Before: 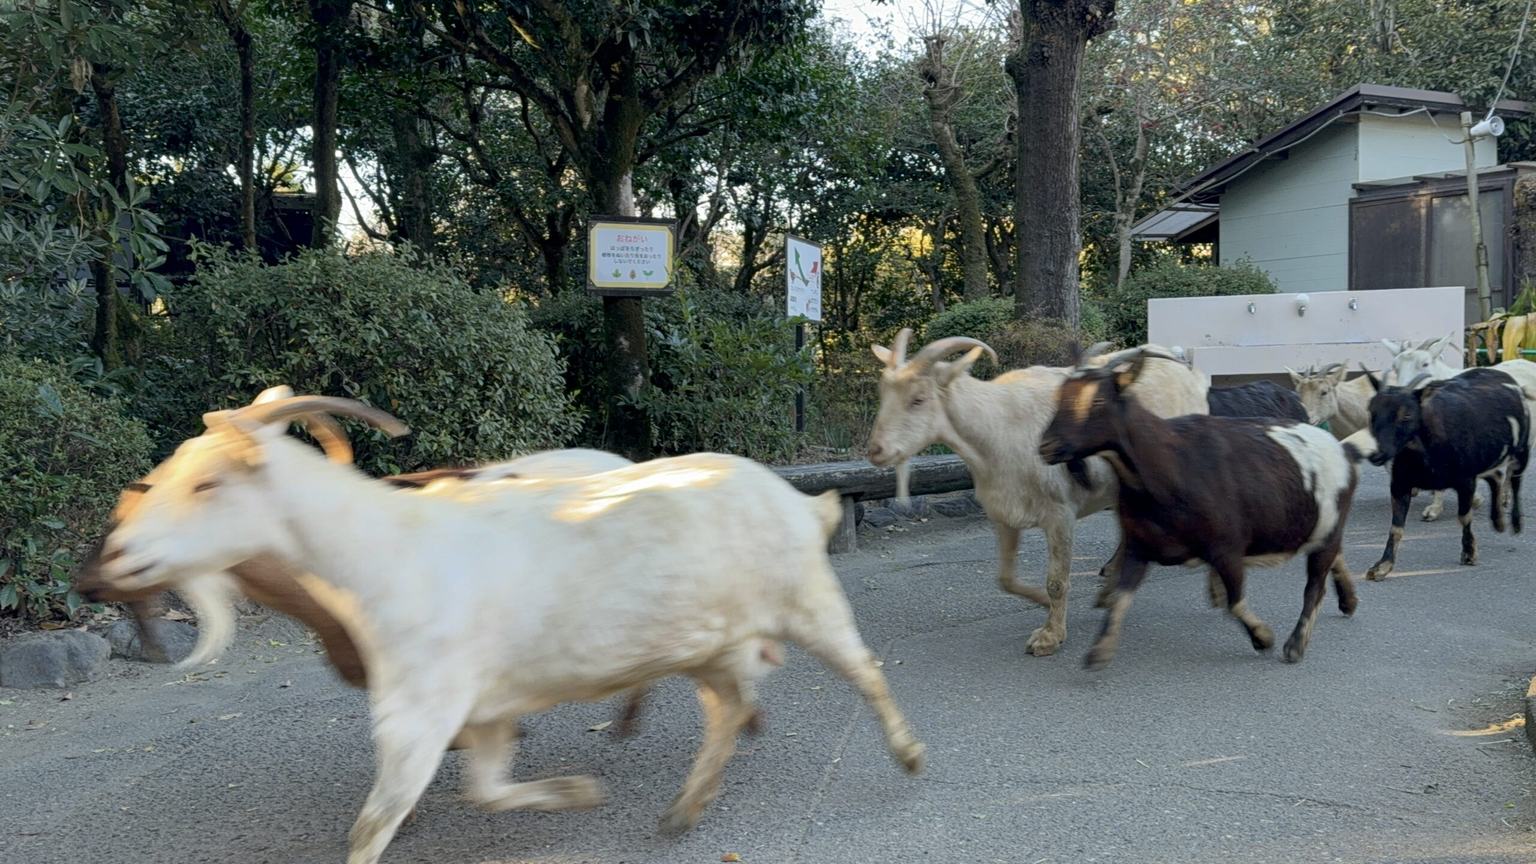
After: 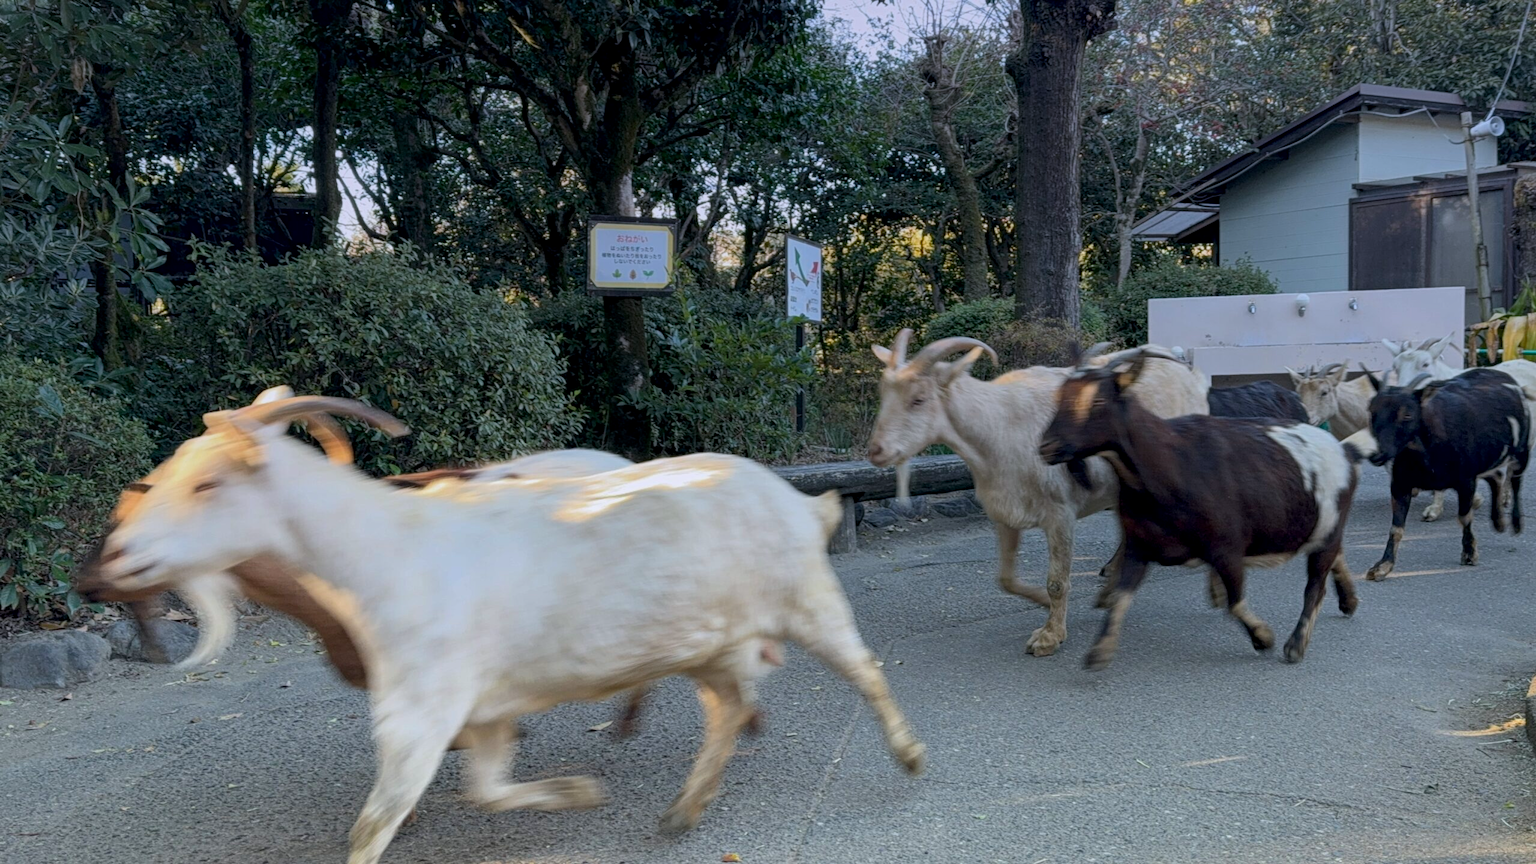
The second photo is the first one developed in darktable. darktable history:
graduated density: hue 238.83°, saturation 50%
local contrast: highlights 100%, shadows 100%, detail 120%, midtone range 0.2
